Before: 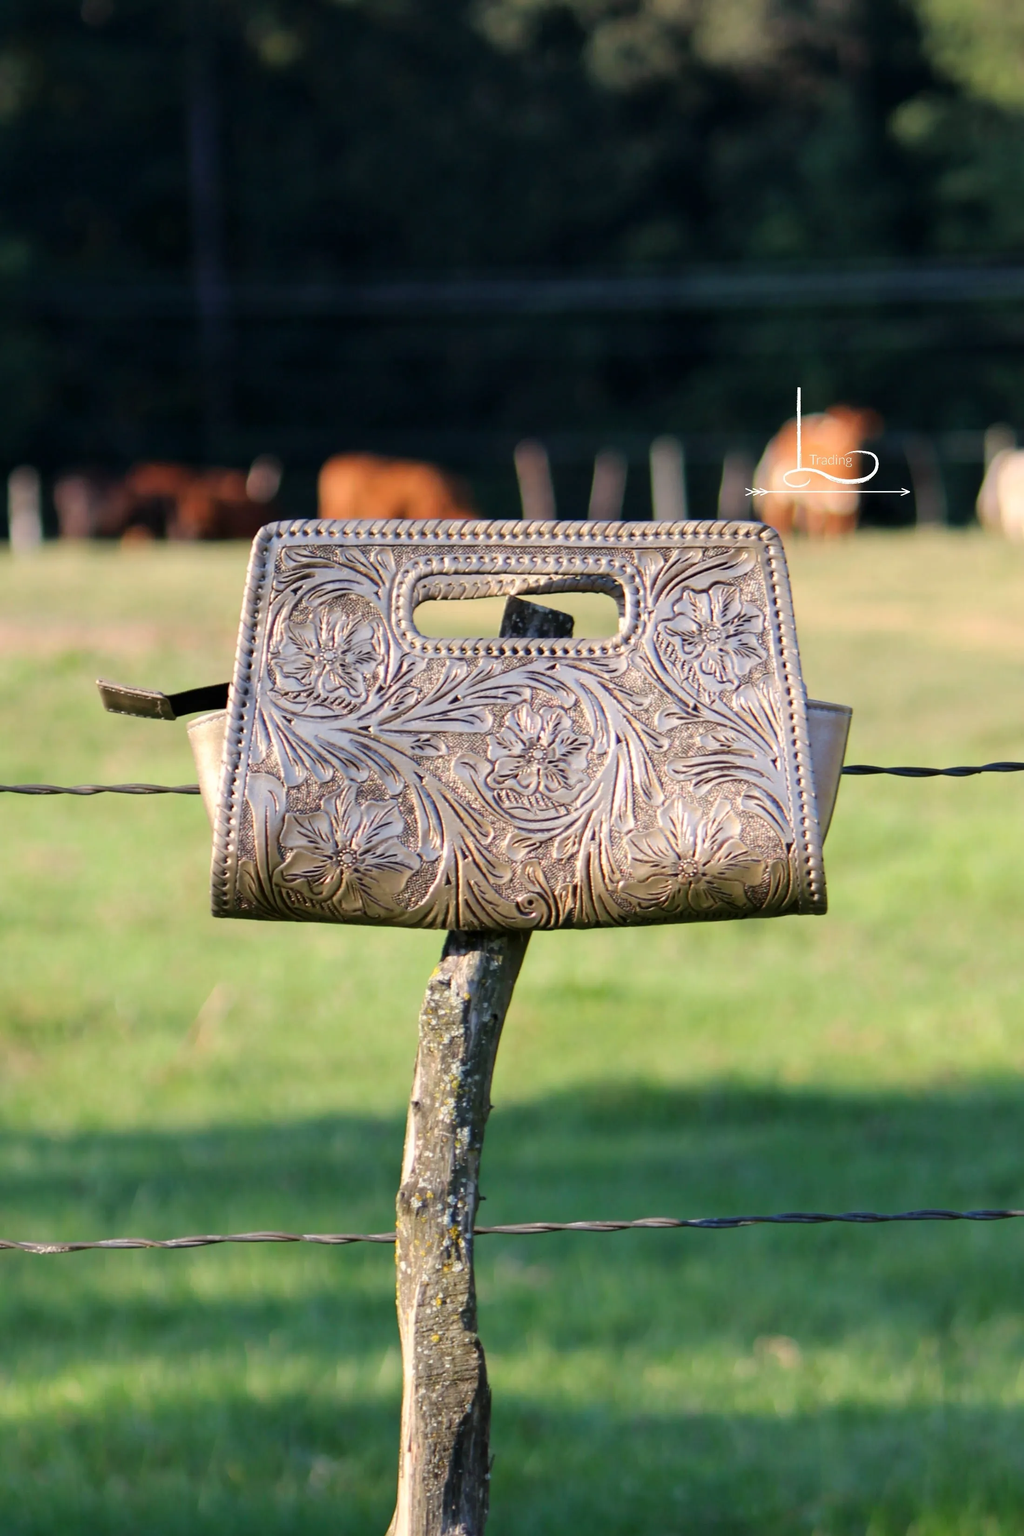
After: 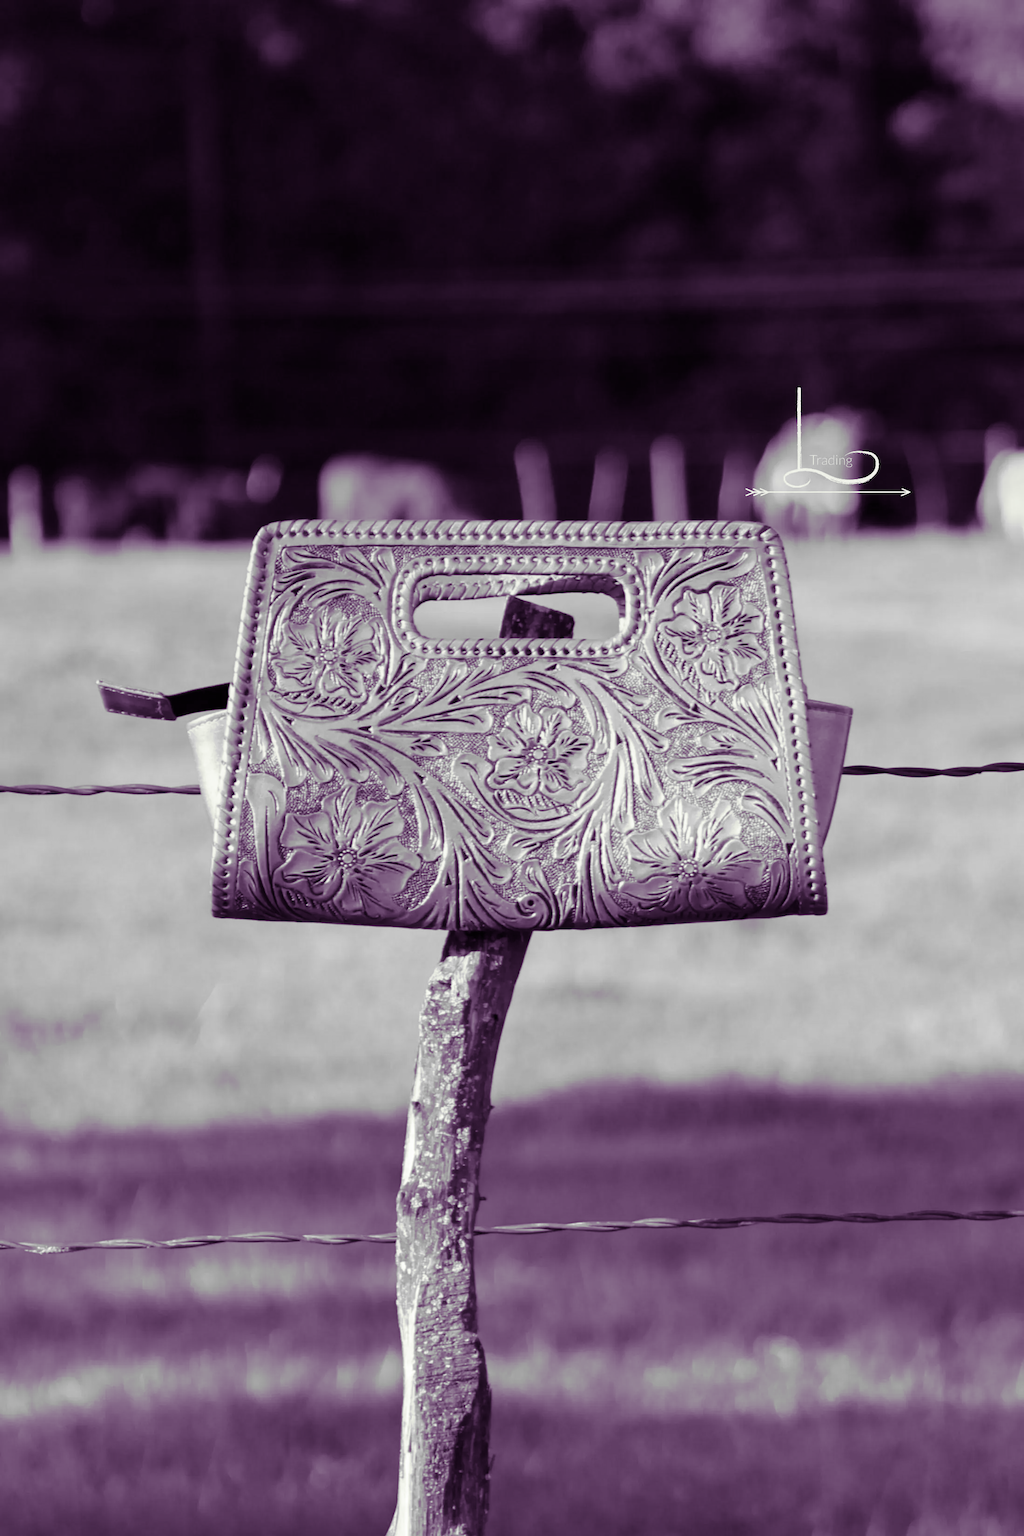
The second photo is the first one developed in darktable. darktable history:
monochrome: on, module defaults
color balance: output saturation 98.5%
white balance: red 1.004, blue 1.096
split-toning: shadows › hue 277.2°, shadows › saturation 0.74
graduated density: density 0.38 EV, hardness 21%, rotation -6.11°, saturation 32%
